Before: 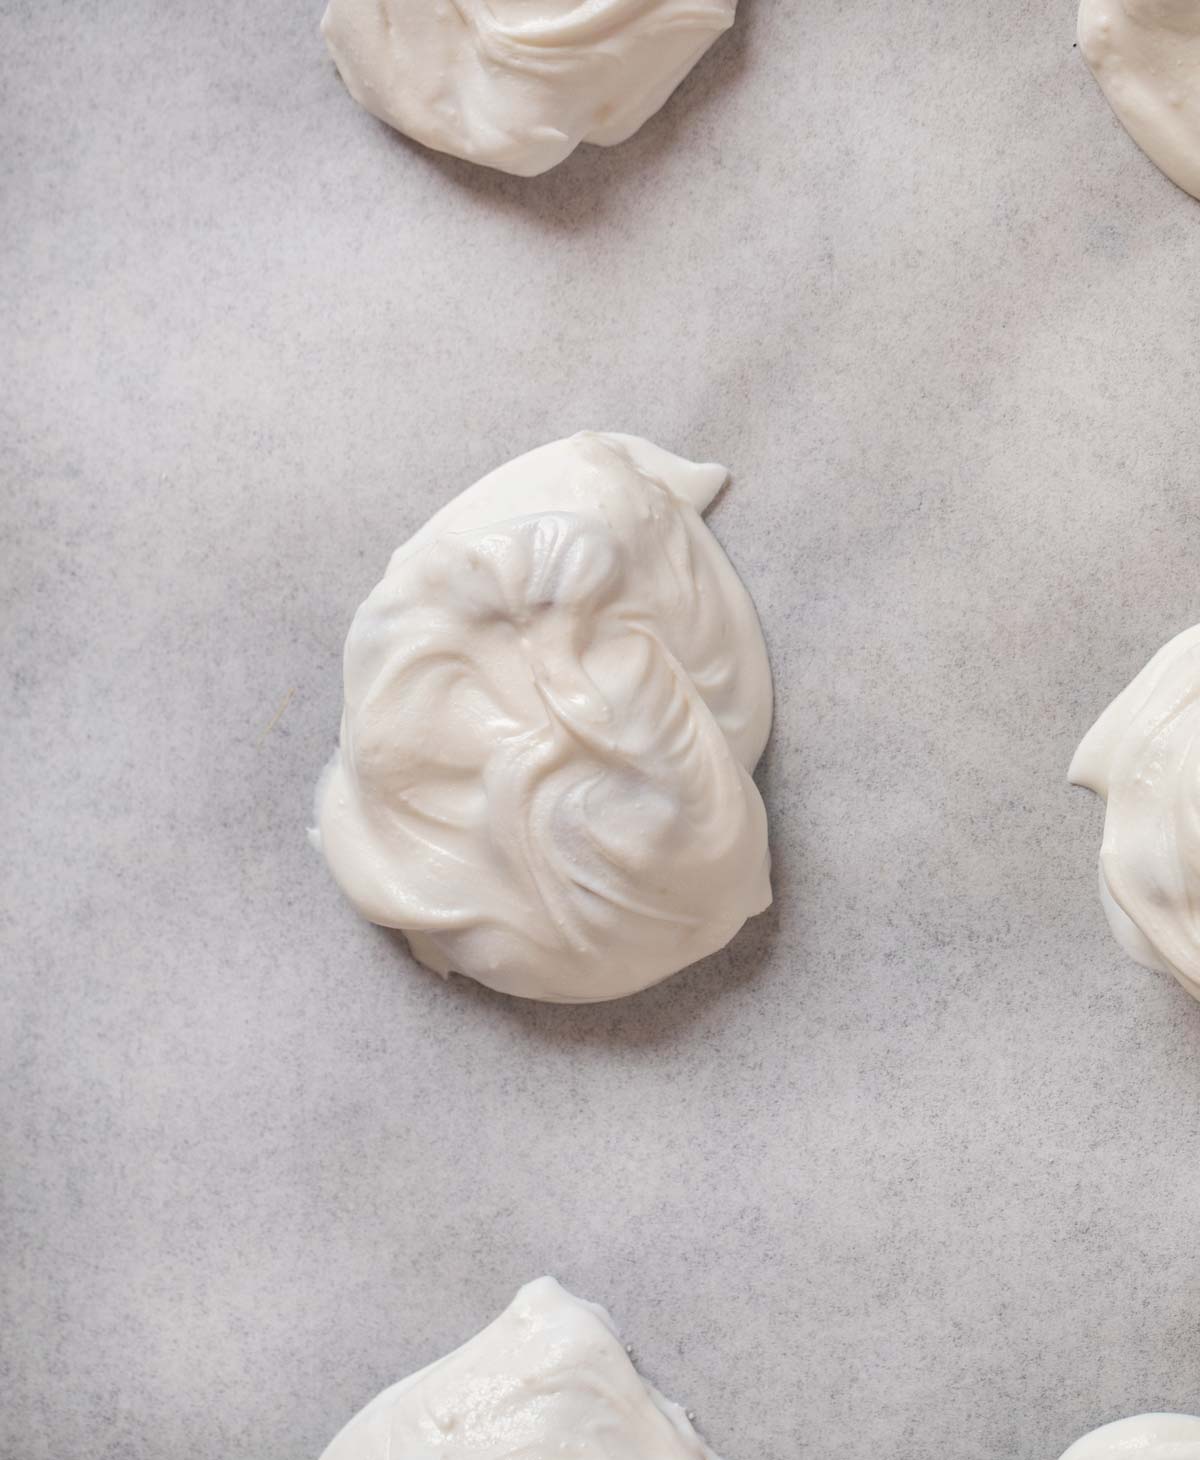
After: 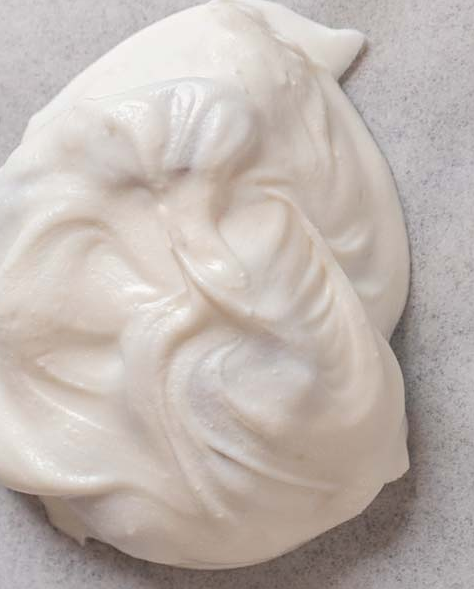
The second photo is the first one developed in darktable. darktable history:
crop: left 30.292%, top 29.77%, right 30.151%, bottom 29.83%
sharpen: amount 0.207
